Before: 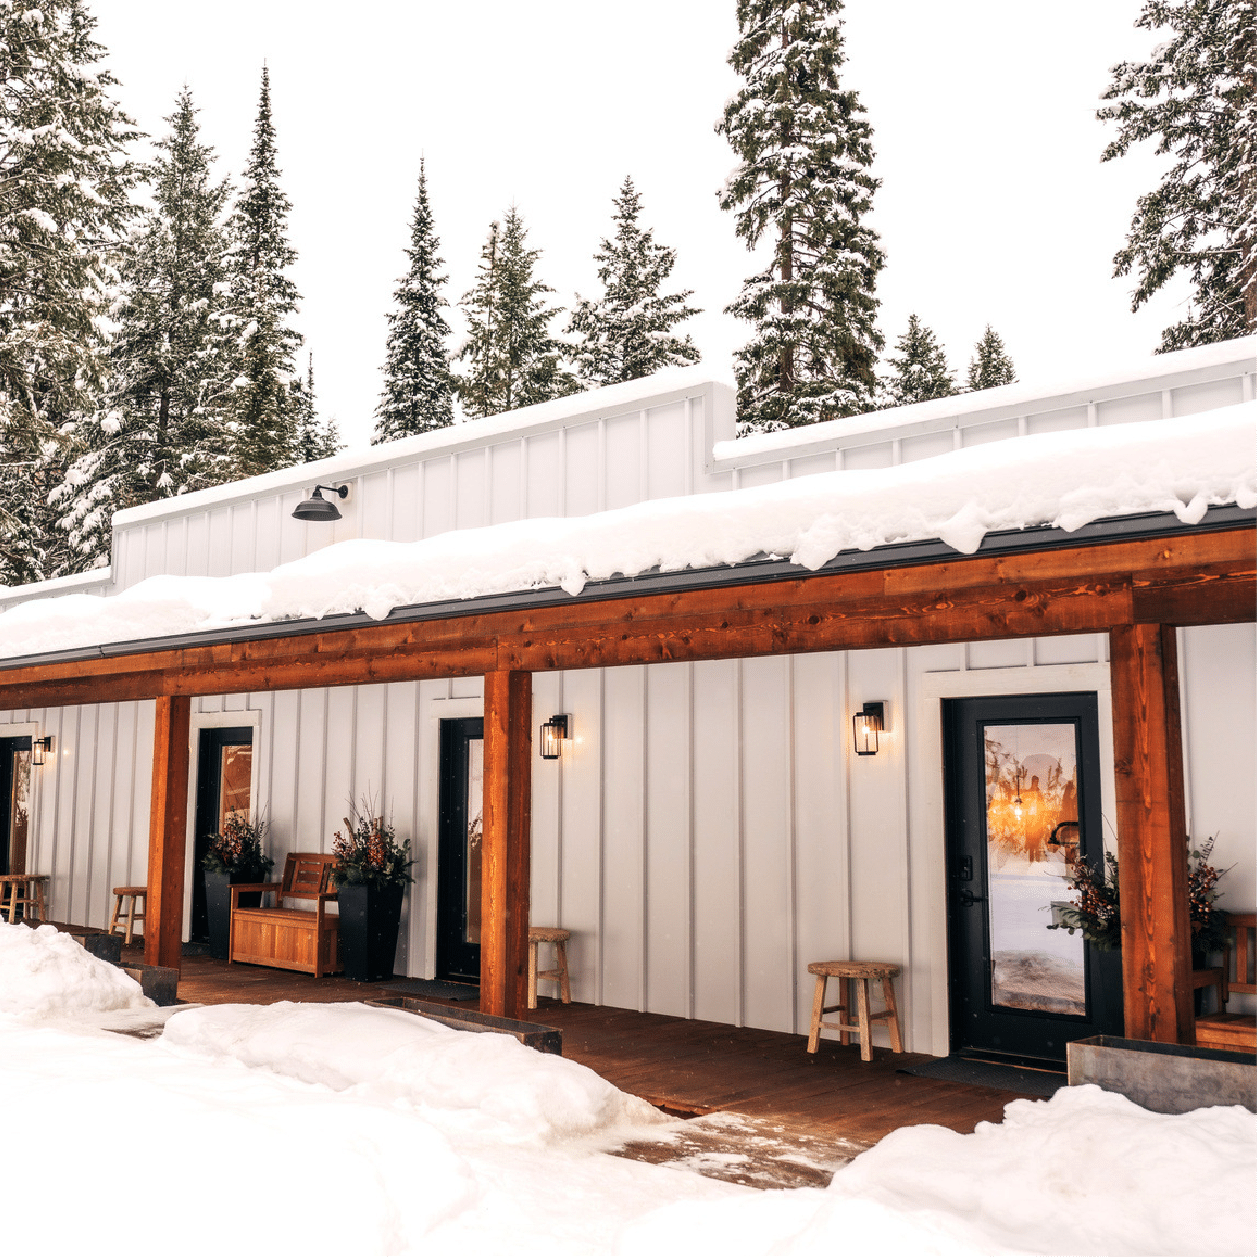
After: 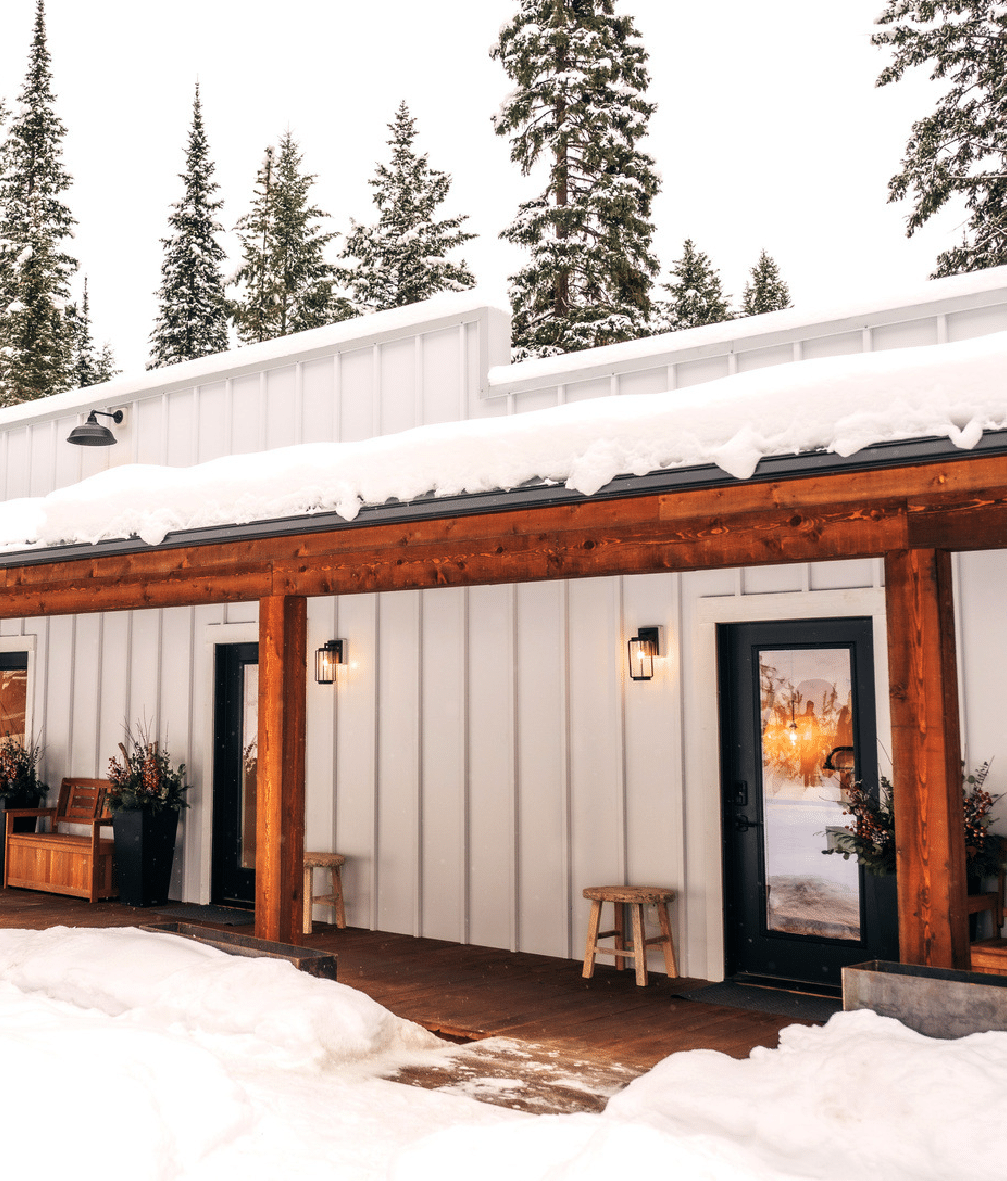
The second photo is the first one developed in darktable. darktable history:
crop and rotate: left 18.048%, top 5.999%, right 1.793%
